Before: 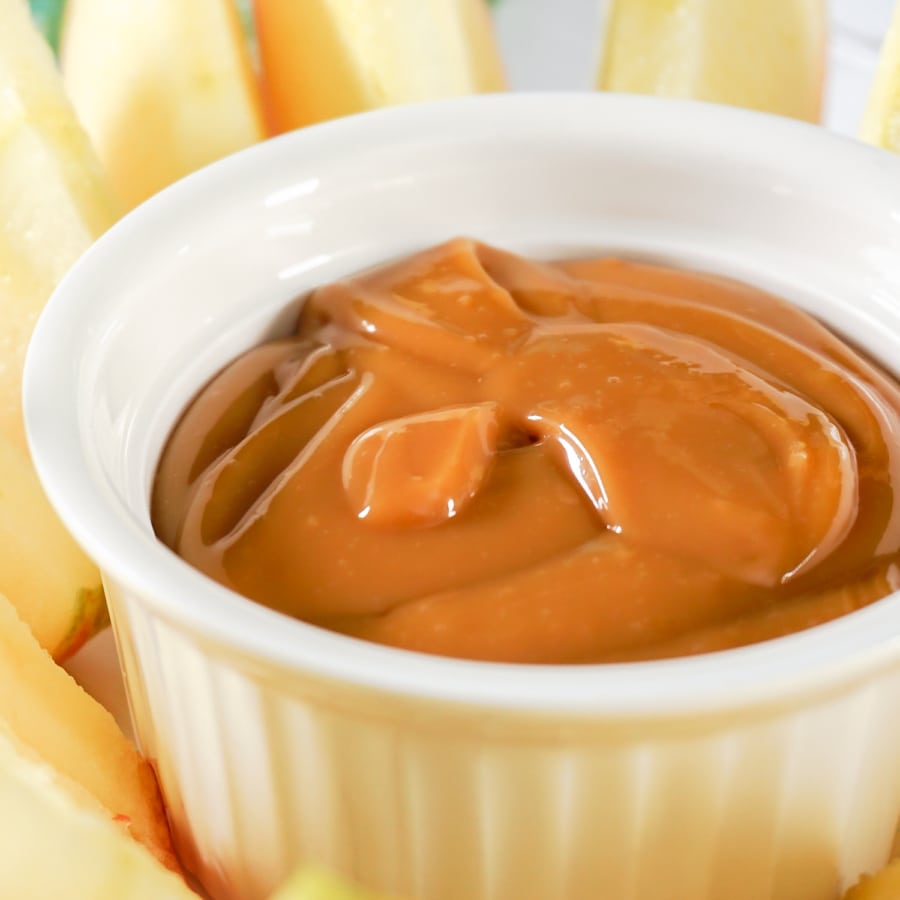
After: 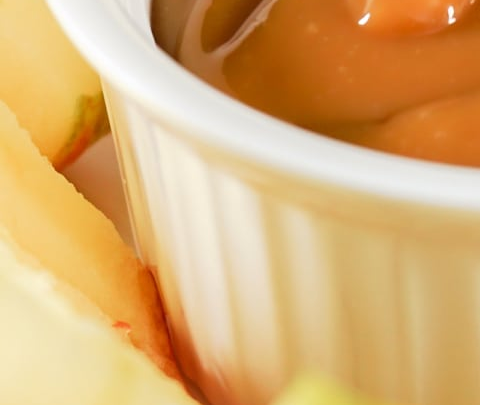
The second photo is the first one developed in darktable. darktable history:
crop and rotate: top 54.778%, right 46.61%, bottom 0.159%
